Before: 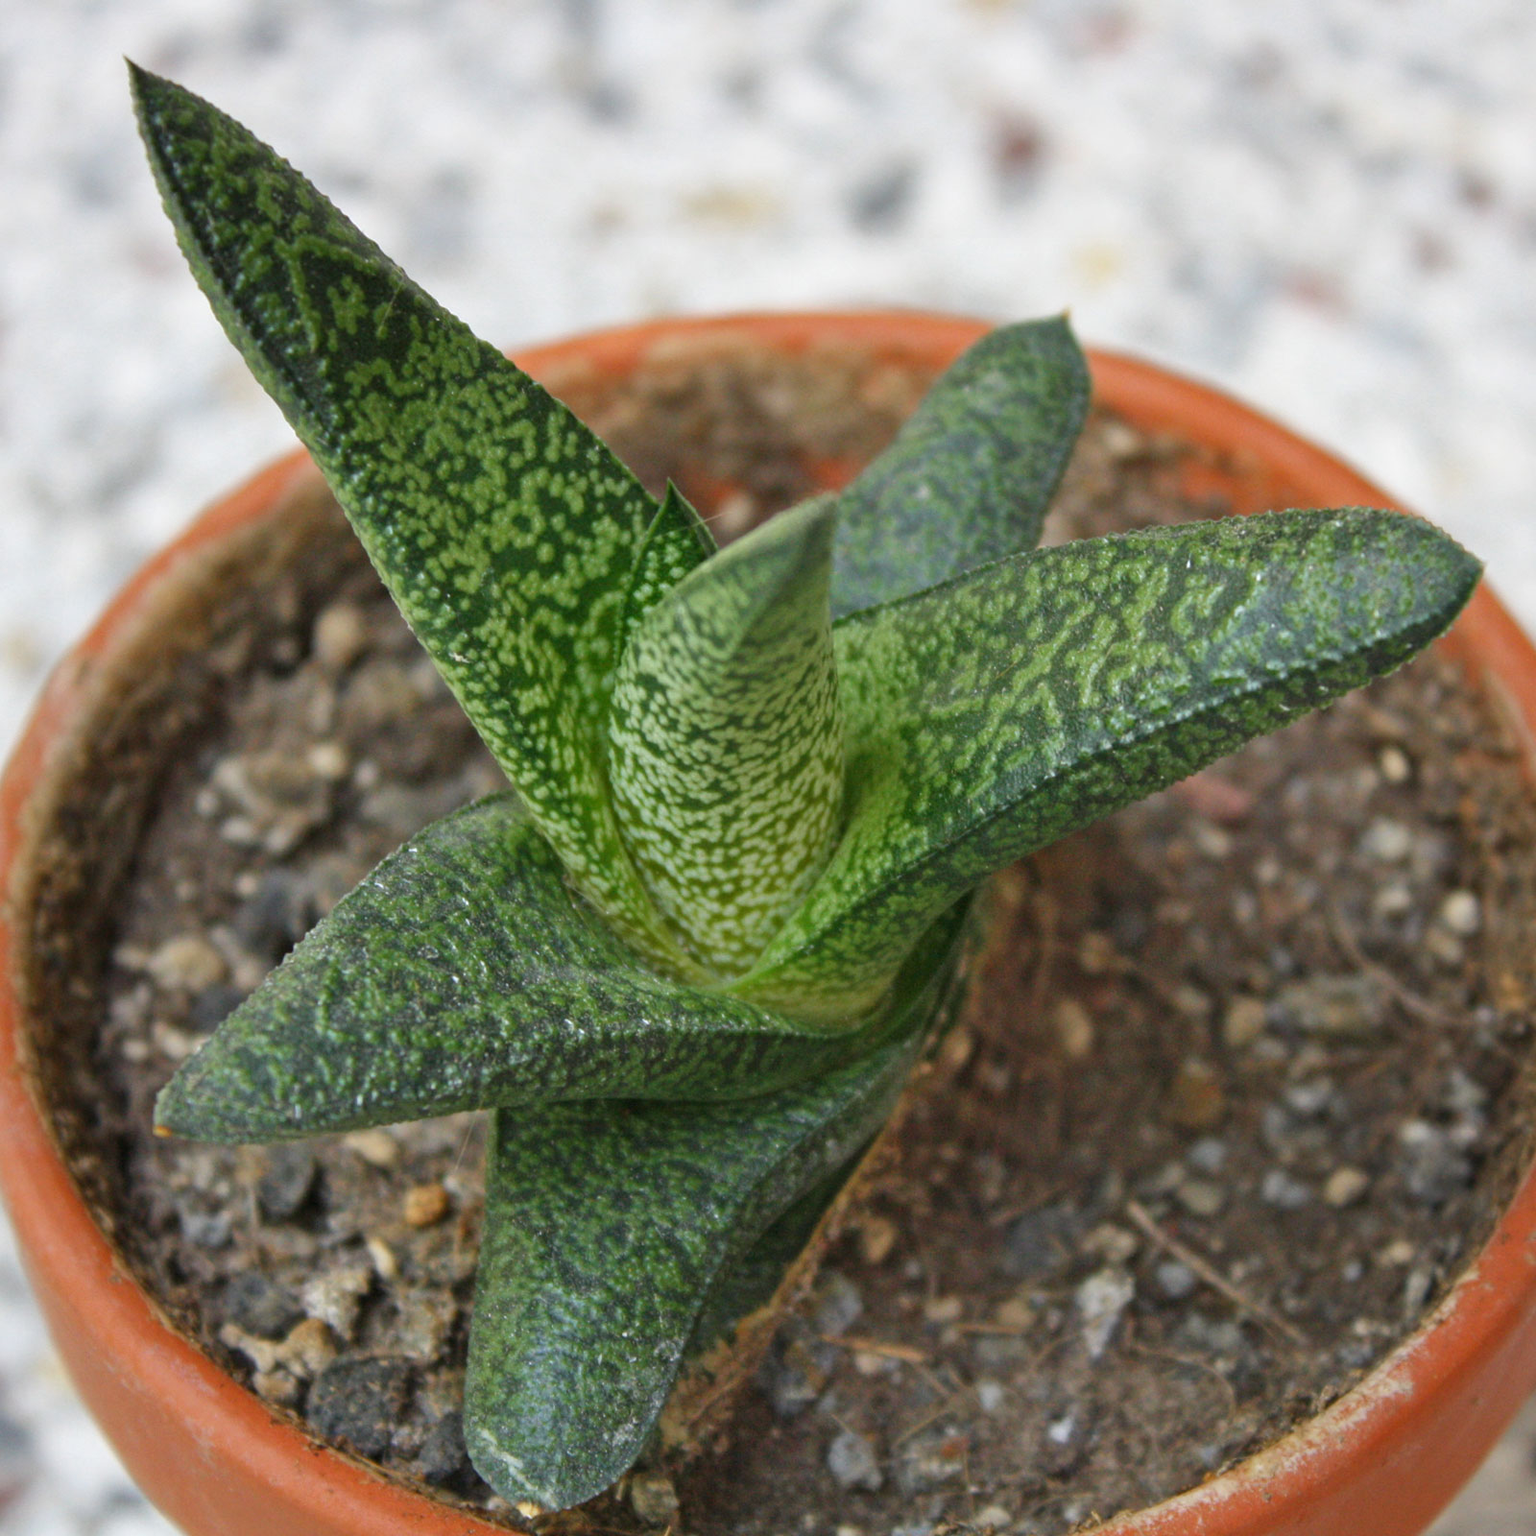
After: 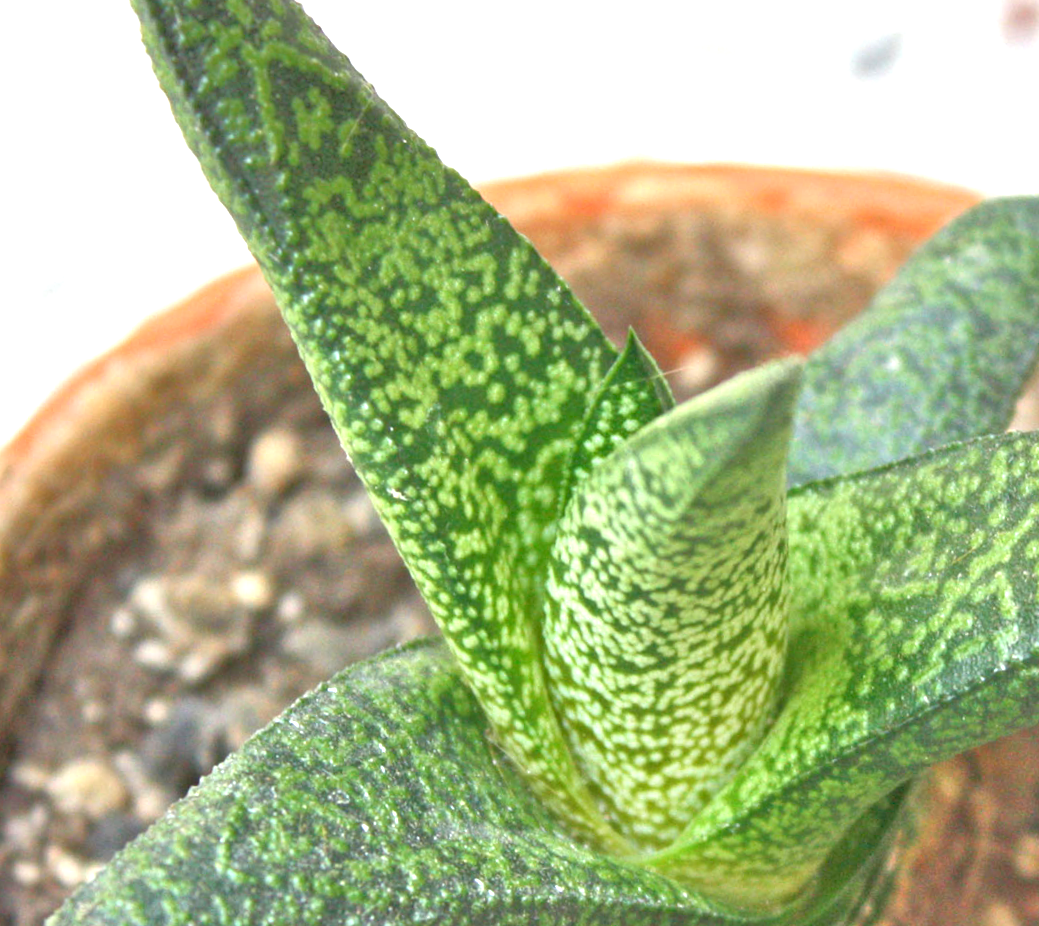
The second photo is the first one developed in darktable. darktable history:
tone equalizer: -7 EV 0.149 EV, -6 EV 0.602 EV, -5 EV 1.16 EV, -4 EV 1.34 EV, -3 EV 1.13 EV, -2 EV 0.6 EV, -1 EV 0.163 EV
exposure: exposure 1.263 EV, compensate highlight preservation false
crop and rotate: angle -4.86°, left 2.189%, top 7.063%, right 27.566%, bottom 30.329%
